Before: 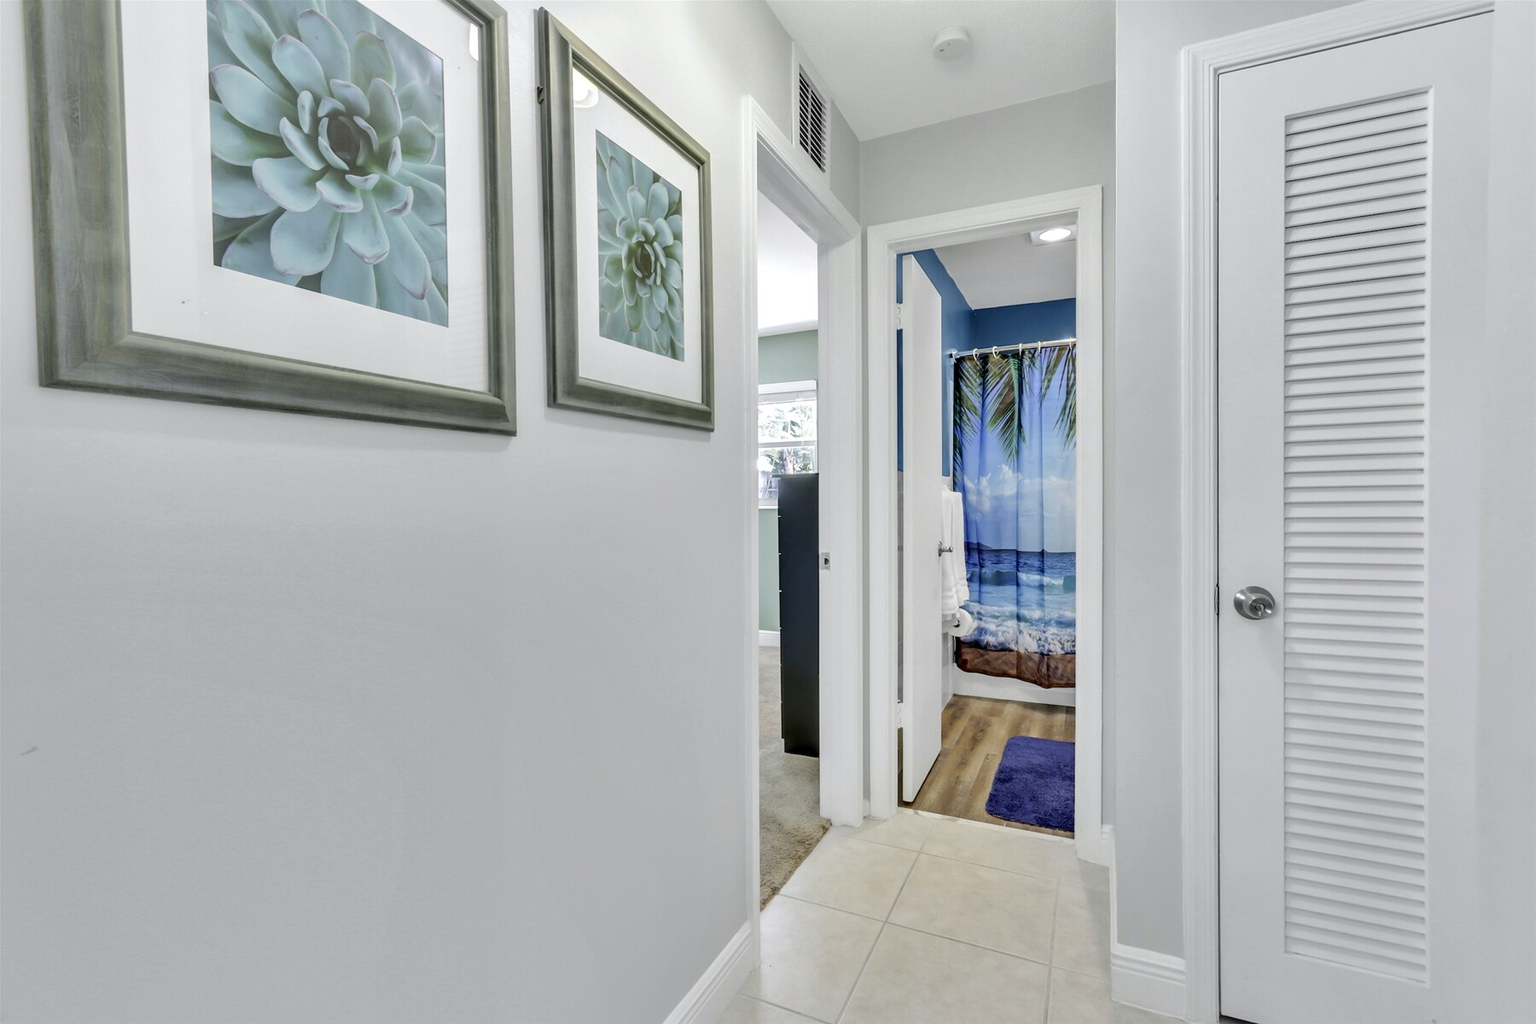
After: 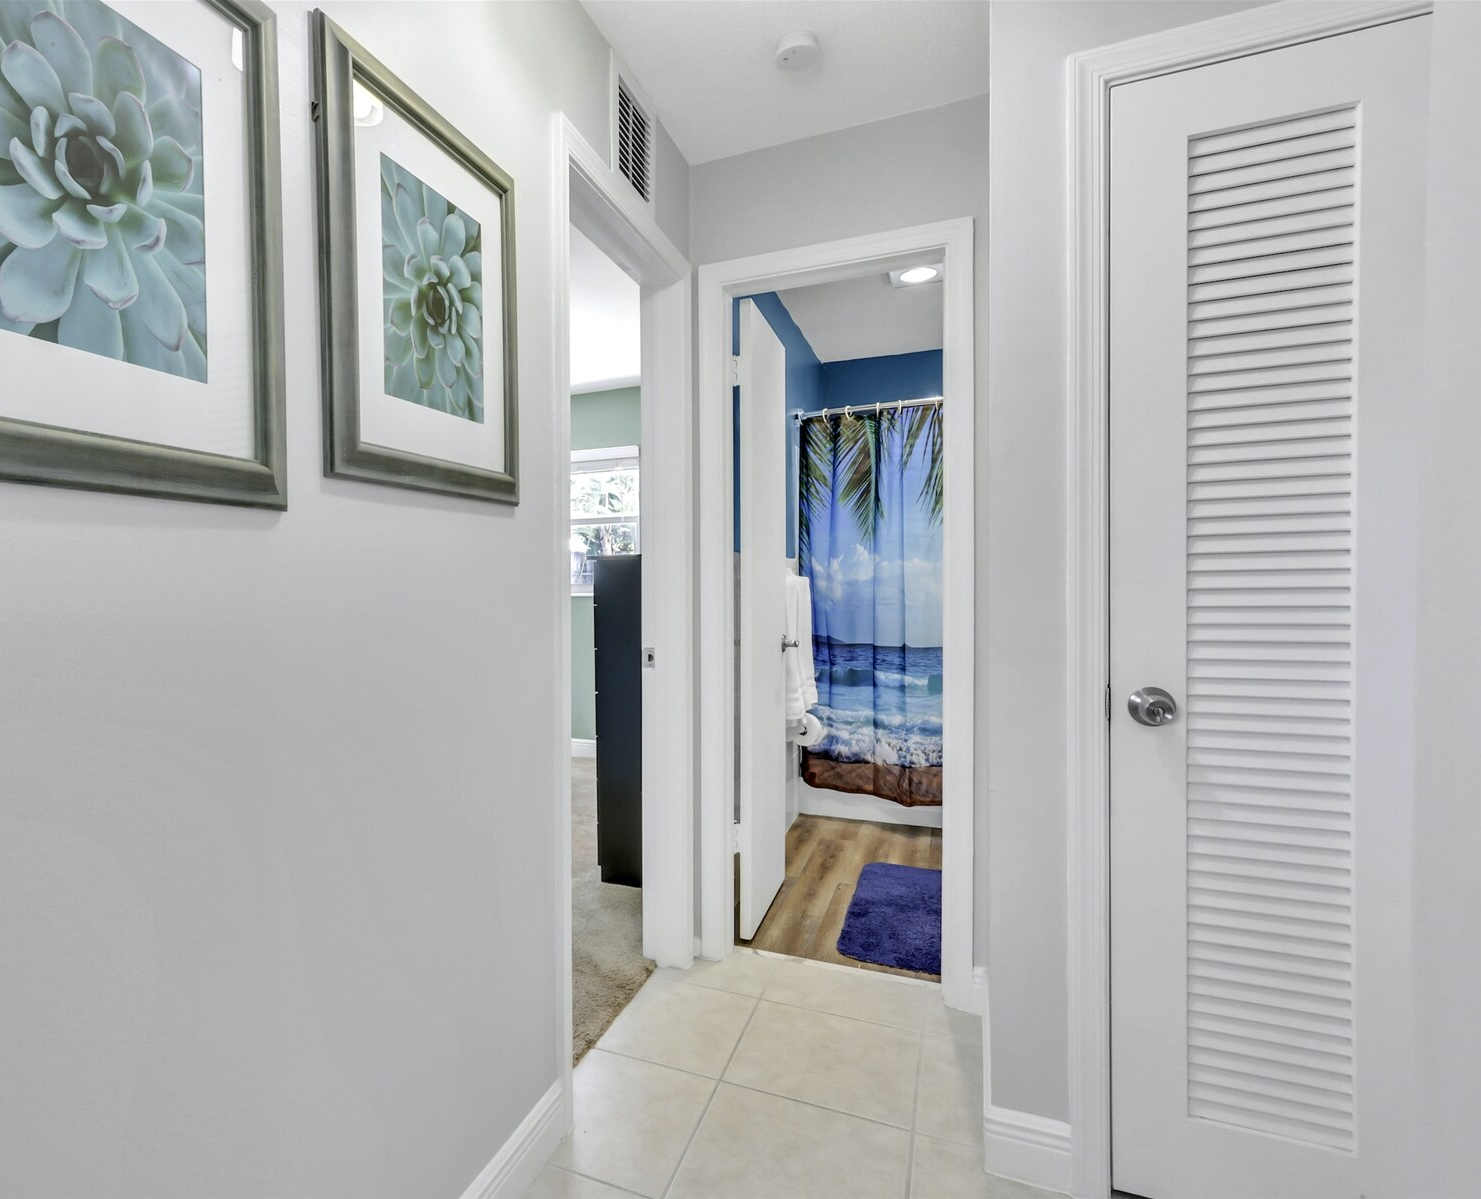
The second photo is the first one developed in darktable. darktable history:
crop: left 17.699%, bottom 0.046%
vignetting: fall-off start 100.84%, fall-off radius 64.94%, brightness -0.181, saturation -0.305, automatic ratio true
